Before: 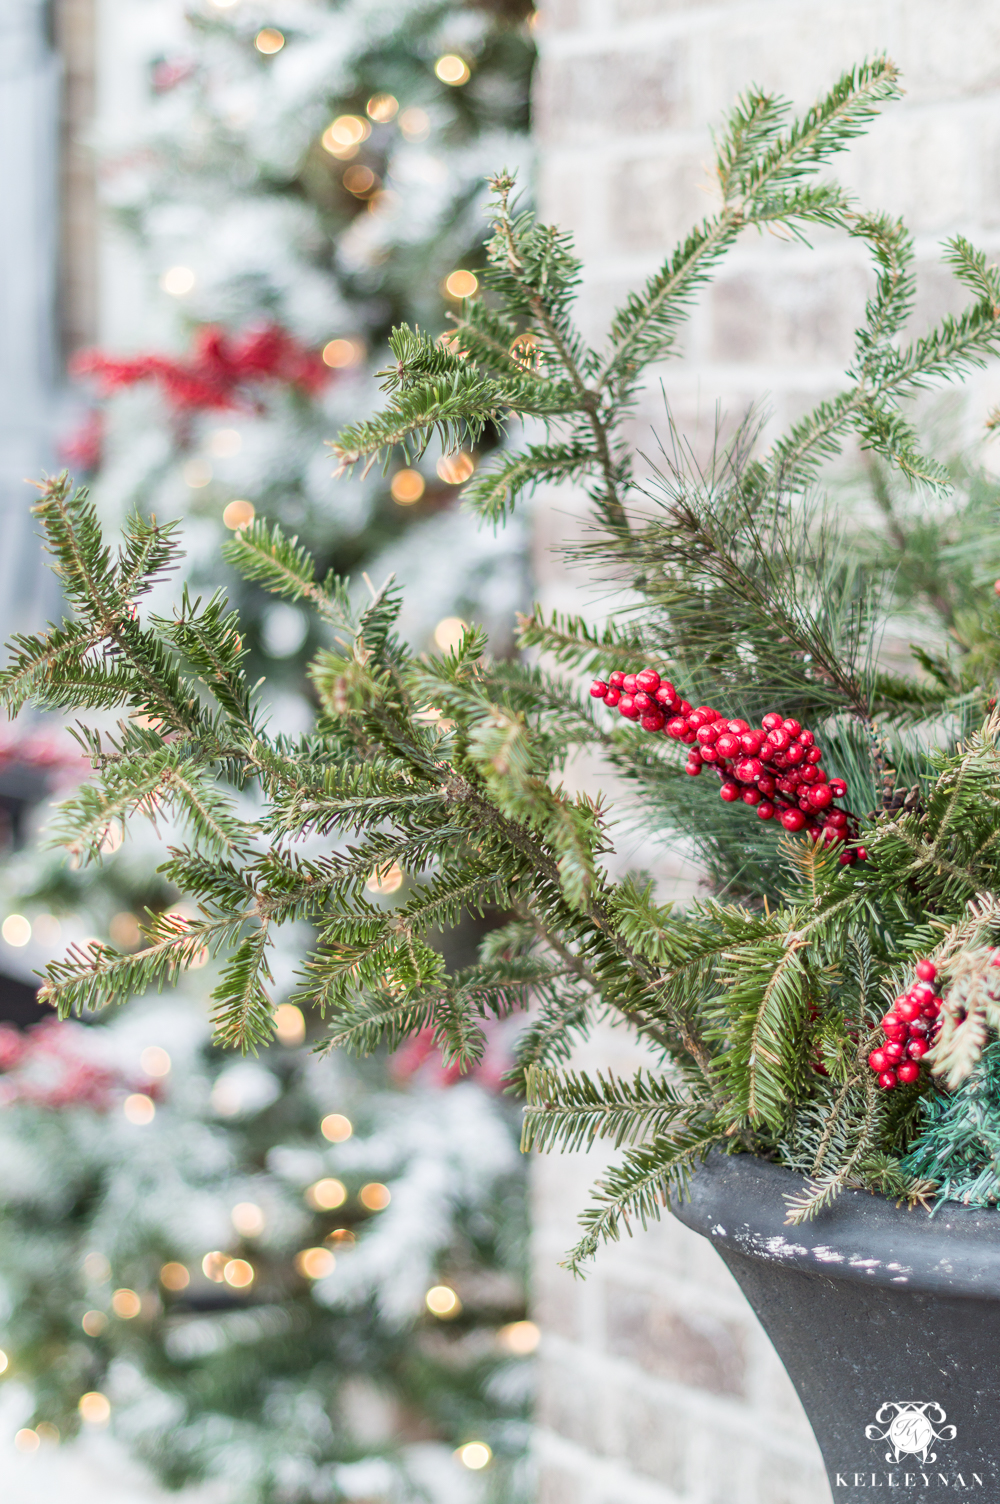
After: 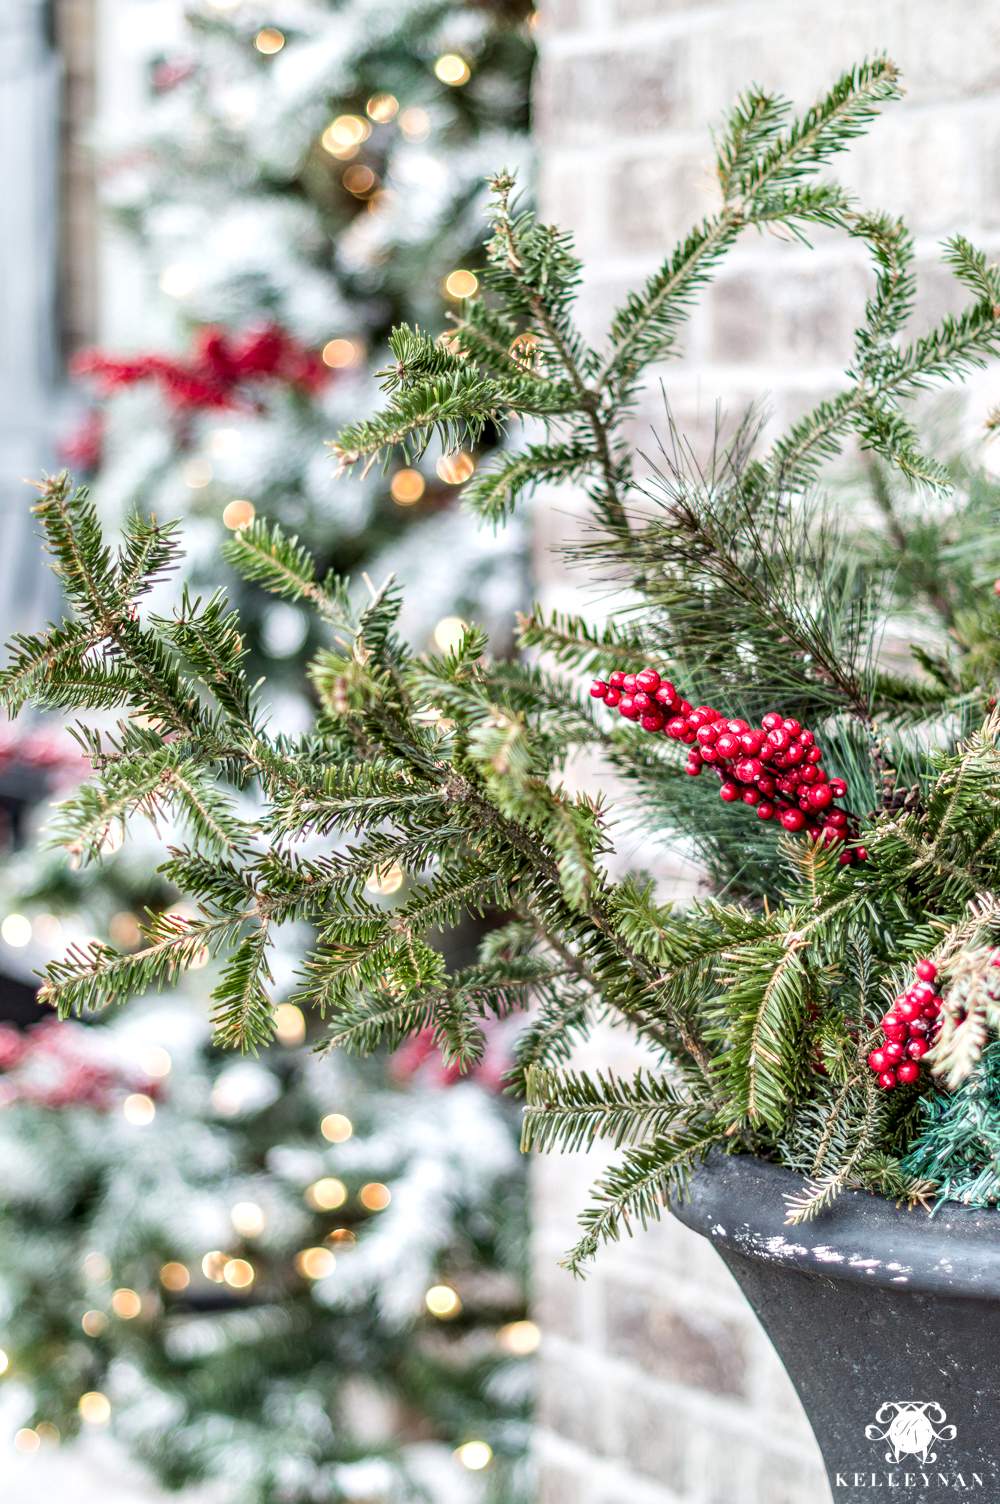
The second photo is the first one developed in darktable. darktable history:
local contrast: on, module defaults
contrast equalizer: octaves 7, y [[0.6 ×6], [0.55 ×6], [0 ×6], [0 ×6], [0 ×6]], mix 0.585
